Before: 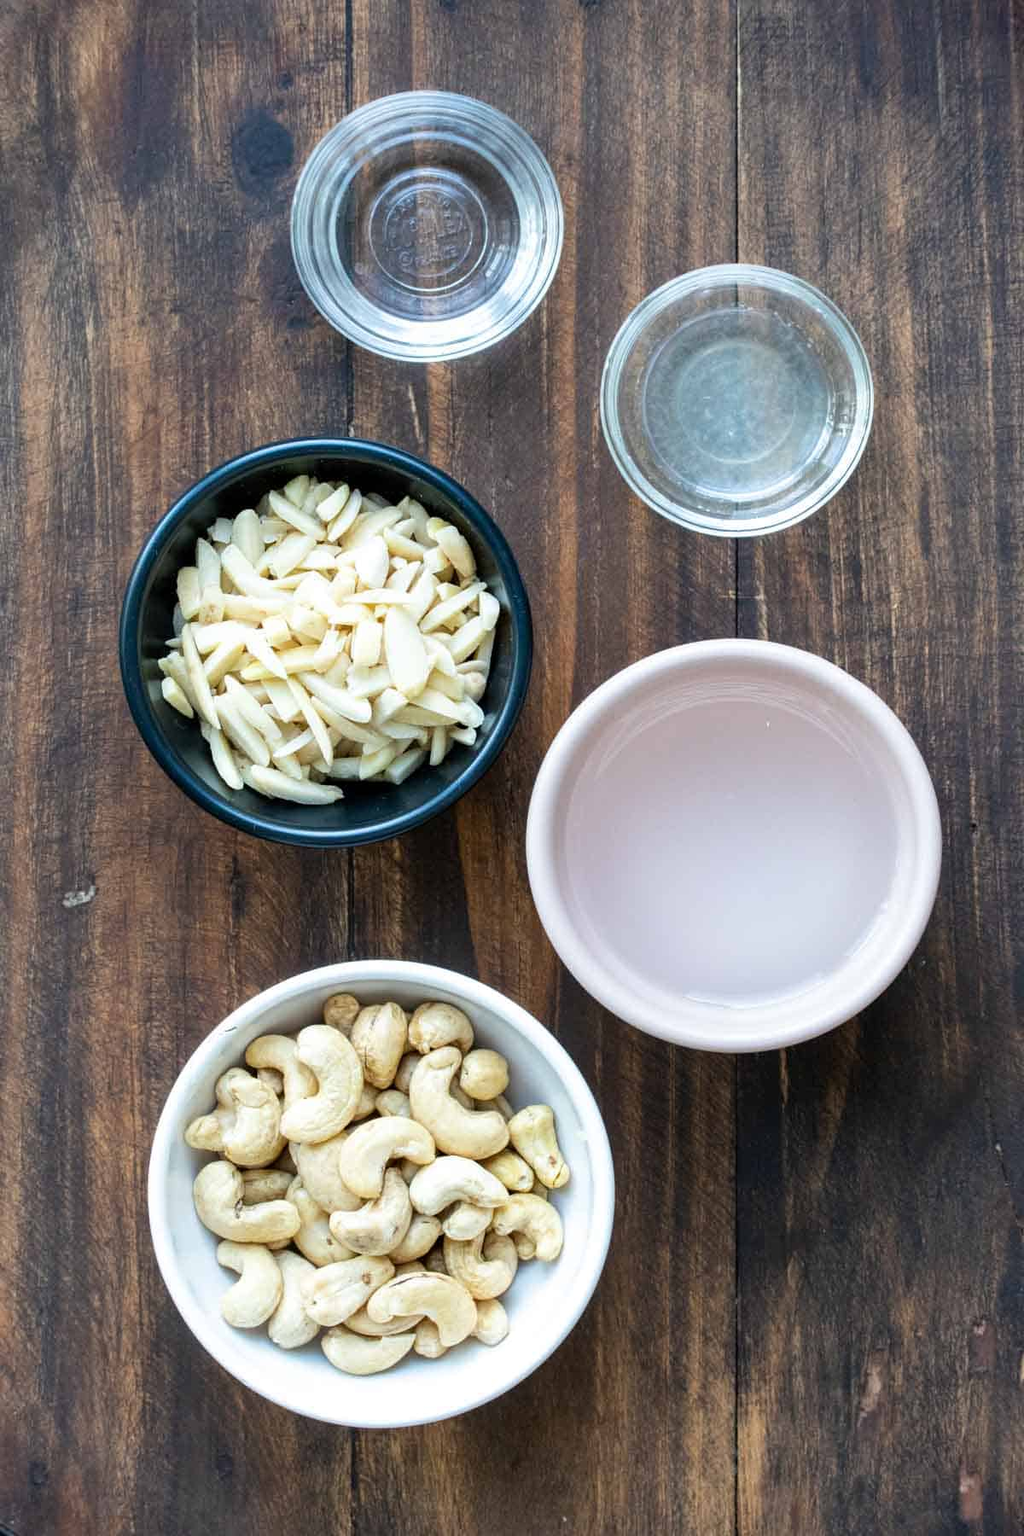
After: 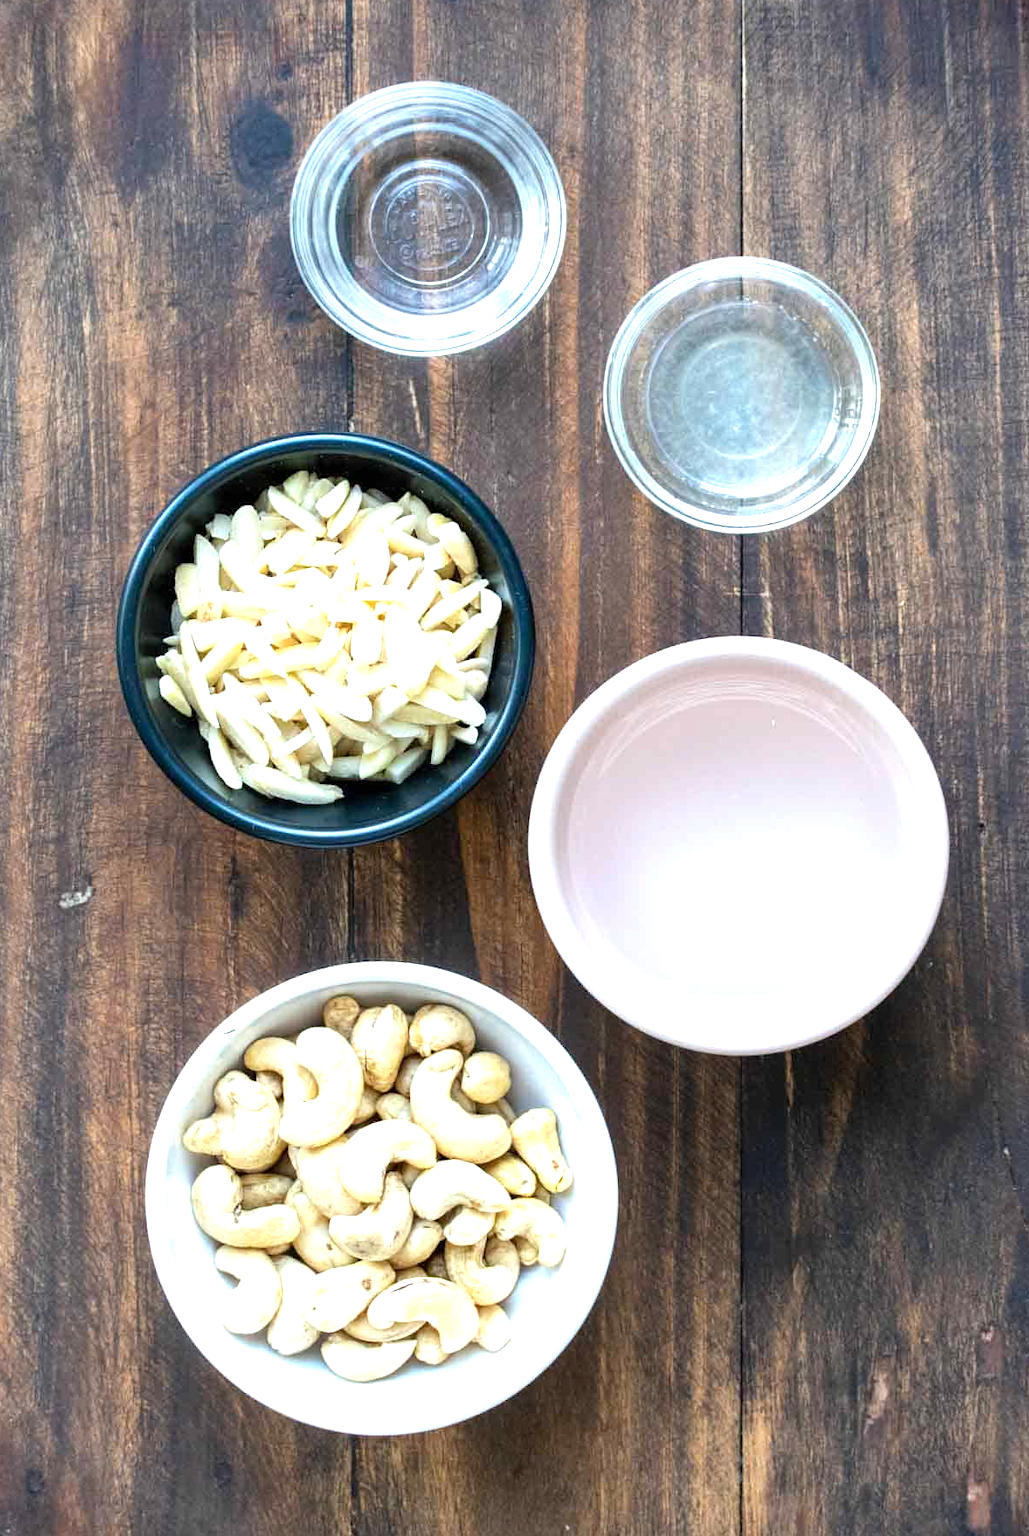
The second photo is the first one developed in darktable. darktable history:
exposure: exposure 0.745 EV, compensate exposure bias true, compensate highlight preservation false
crop: left 0.493%, top 0.686%, right 0.161%, bottom 0.497%
